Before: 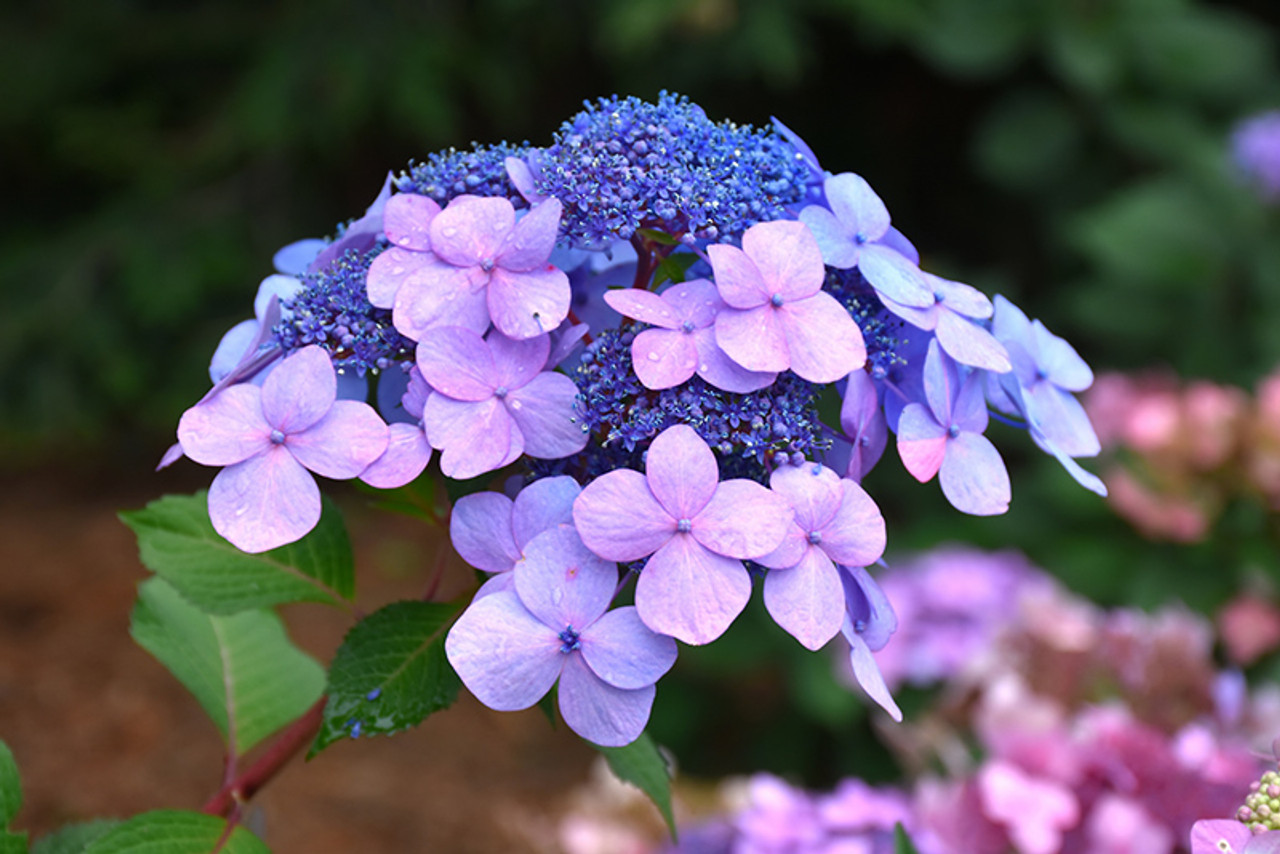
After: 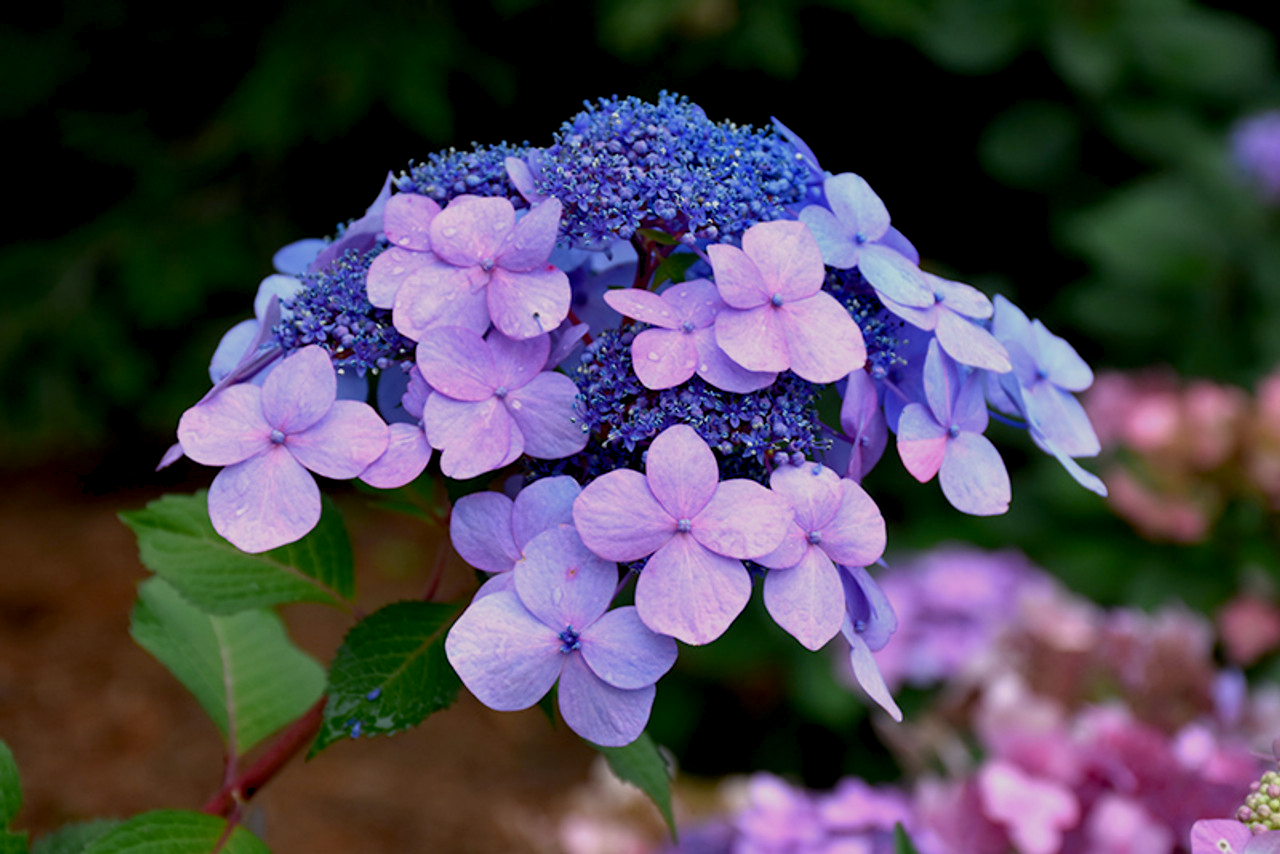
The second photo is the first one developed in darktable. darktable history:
levels: white 99.94%
exposure: black level correction 0.011, exposure -0.476 EV, compensate highlight preservation false
